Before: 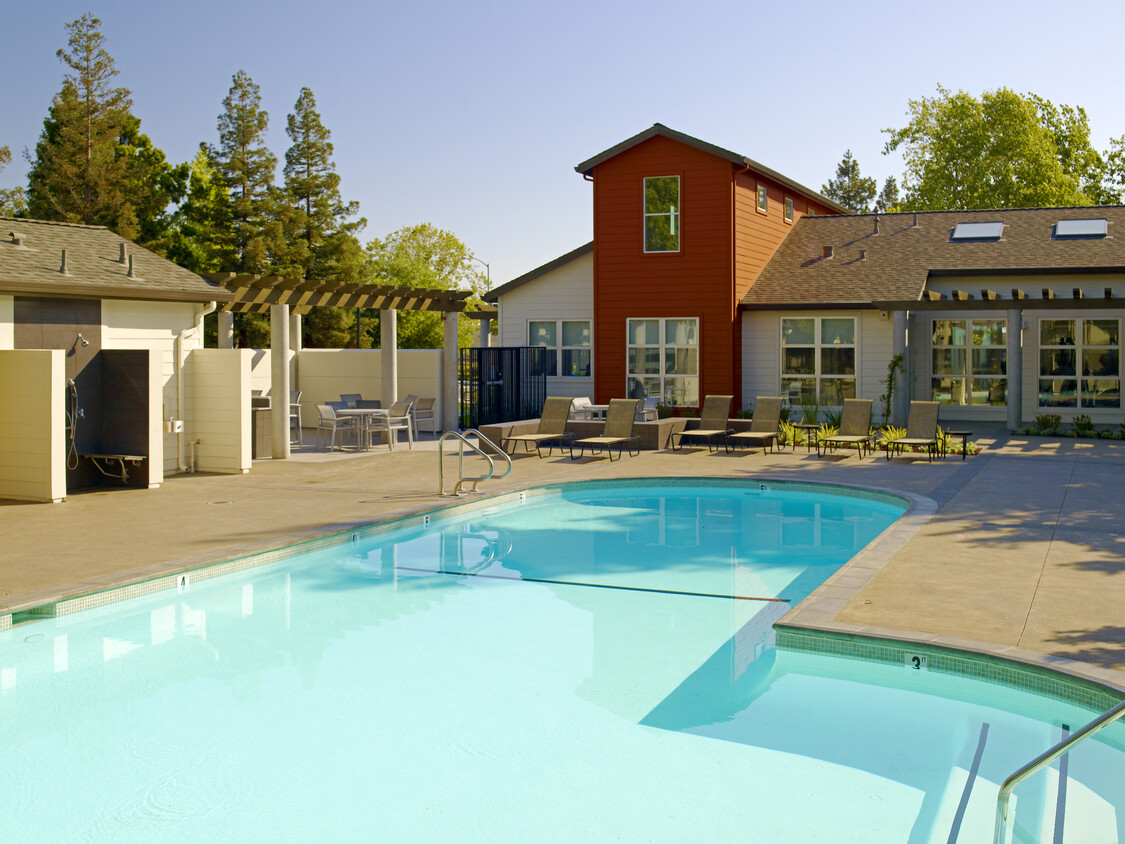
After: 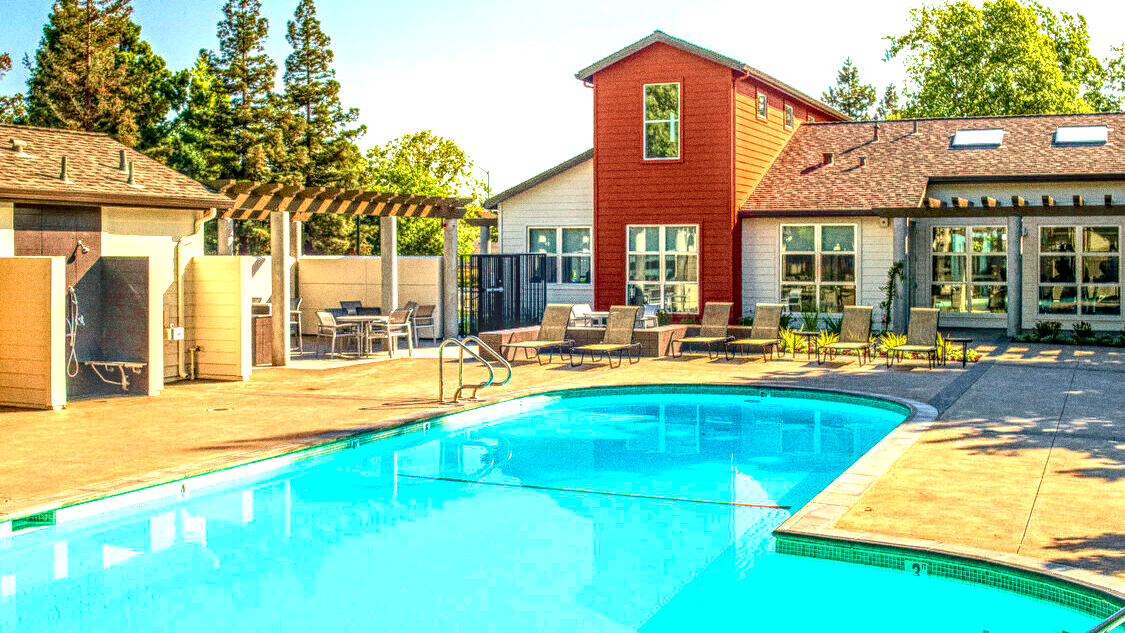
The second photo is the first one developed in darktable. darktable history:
crop: top 11.038%, bottom 13.962%
color correction: highlights a* -2.68, highlights b* 2.57
local contrast: highlights 0%, shadows 0%, detail 300%, midtone range 0.3
base curve: curves: ch0 [(0, 0) (0.595, 0.418) (1, 1)], preserve colors none
exposure: black level correction 0, exposure 1.173 EV, compensate exposure bias true, compensate highlight preservation false
tone curve: curves: ch0 [(0, 0.025) (0.15, 0.143) (0.452, 0.486) (0.751, 0.788) (1, 0.961)]; ch1 [(0, 0) (0.43, 0.408) (0.476, 0.469) (0.497, 0.494) (0.546, 0.571) (0.566, 0.607) (0.62, 0.657) (1, 1)]; ch2 [(0, 0) (0.386, 0.397) (0.505, 0.498) (0.547, 0.546) (0.579, 0.58) (1, 1)], color space Lab, independent channels, preserve colors none
grain: coarseness 0.09 ISO, strength 40%
